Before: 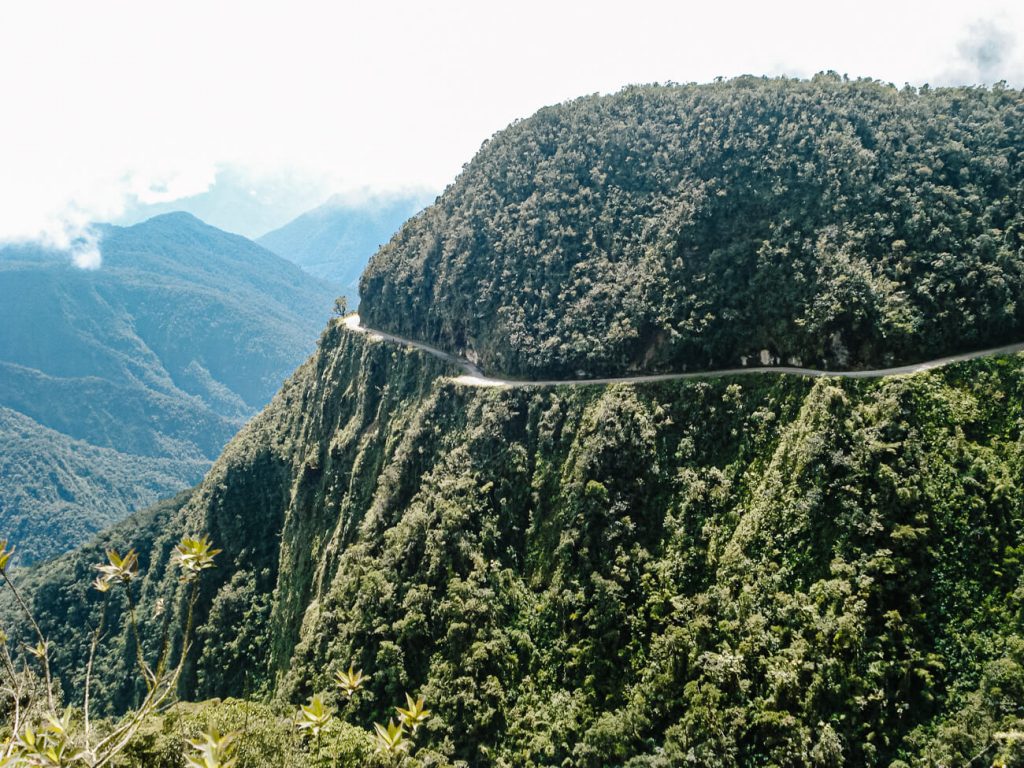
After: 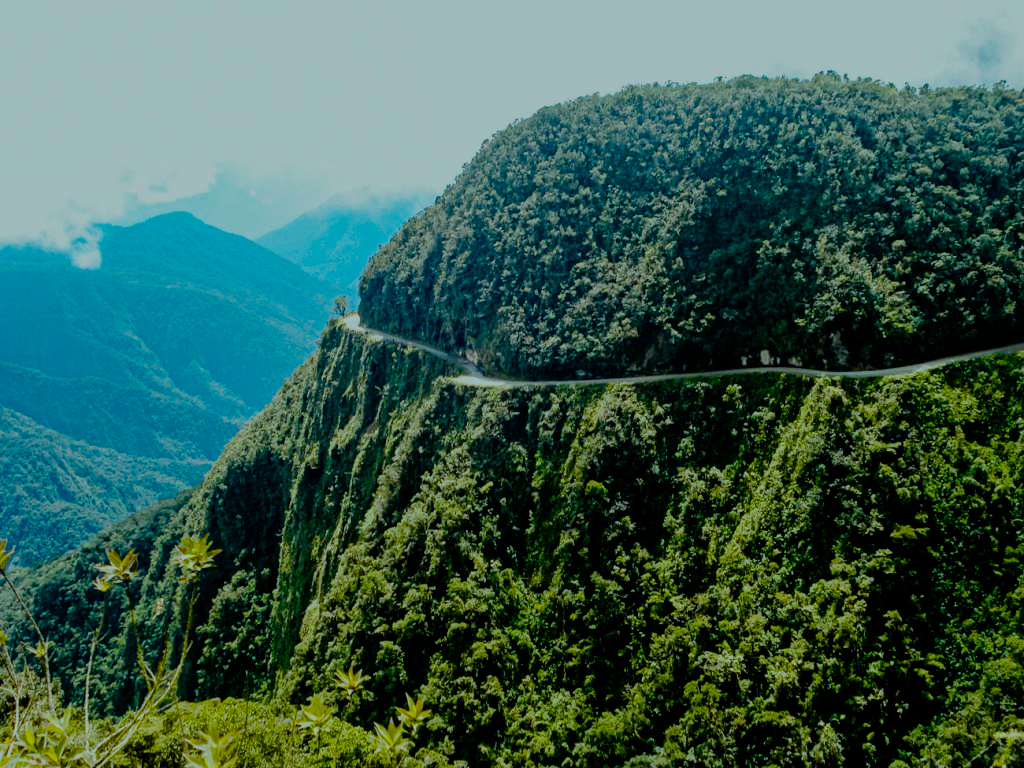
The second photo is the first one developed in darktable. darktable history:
color balance rgb: highlights gain › chroma 4.026%, highlights gain › hue 203.27°, linear chroma grading › global chroma 8.447%, perceptual saturation grading › global saturation 30.79%, global vibrance 40.399%
filmic rgb: middle gray luminance 29.88%, black relative exposure -8.93 EV, white relative exposure 7.01 EV, target black luminance 0%, hardness 2.93, latitude 1.46%, contrast 0.961, highlights saturation mix 3.6%, shadows ↔ highlights balance 11.48%, add noise in highlights 0, preserve chrominance no, color science v3 (2019), use custom middle-gray values true, contrast in highlights soft
